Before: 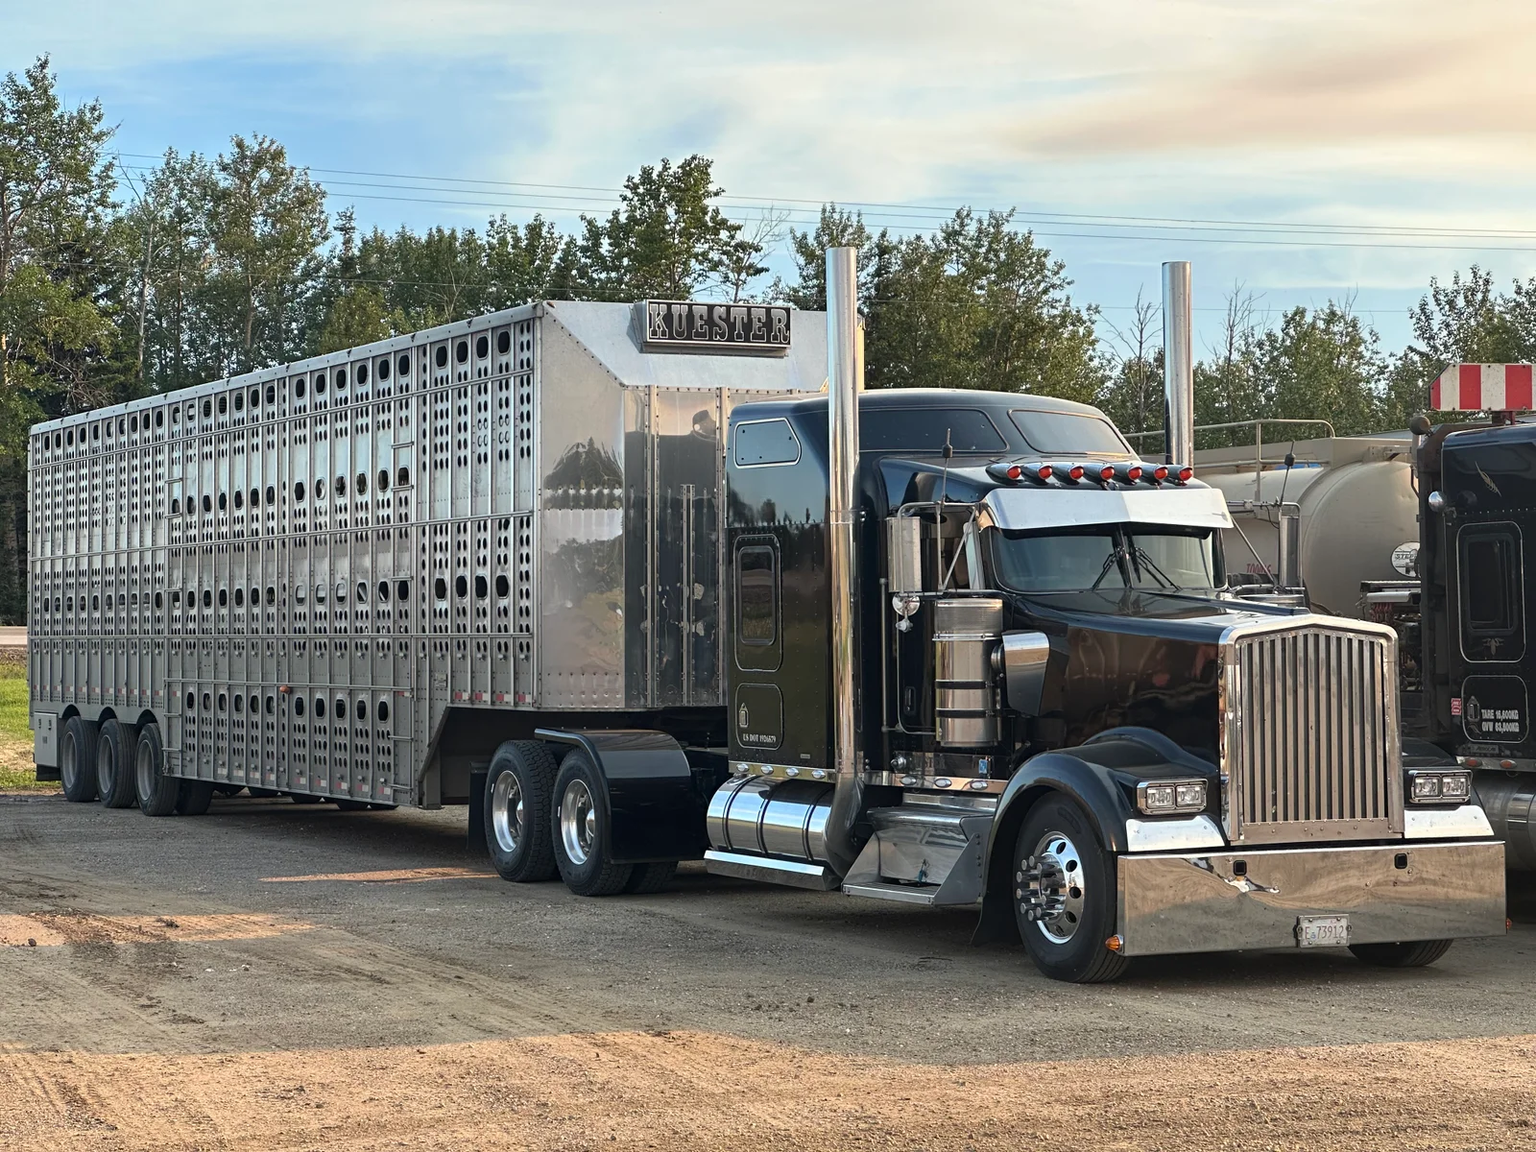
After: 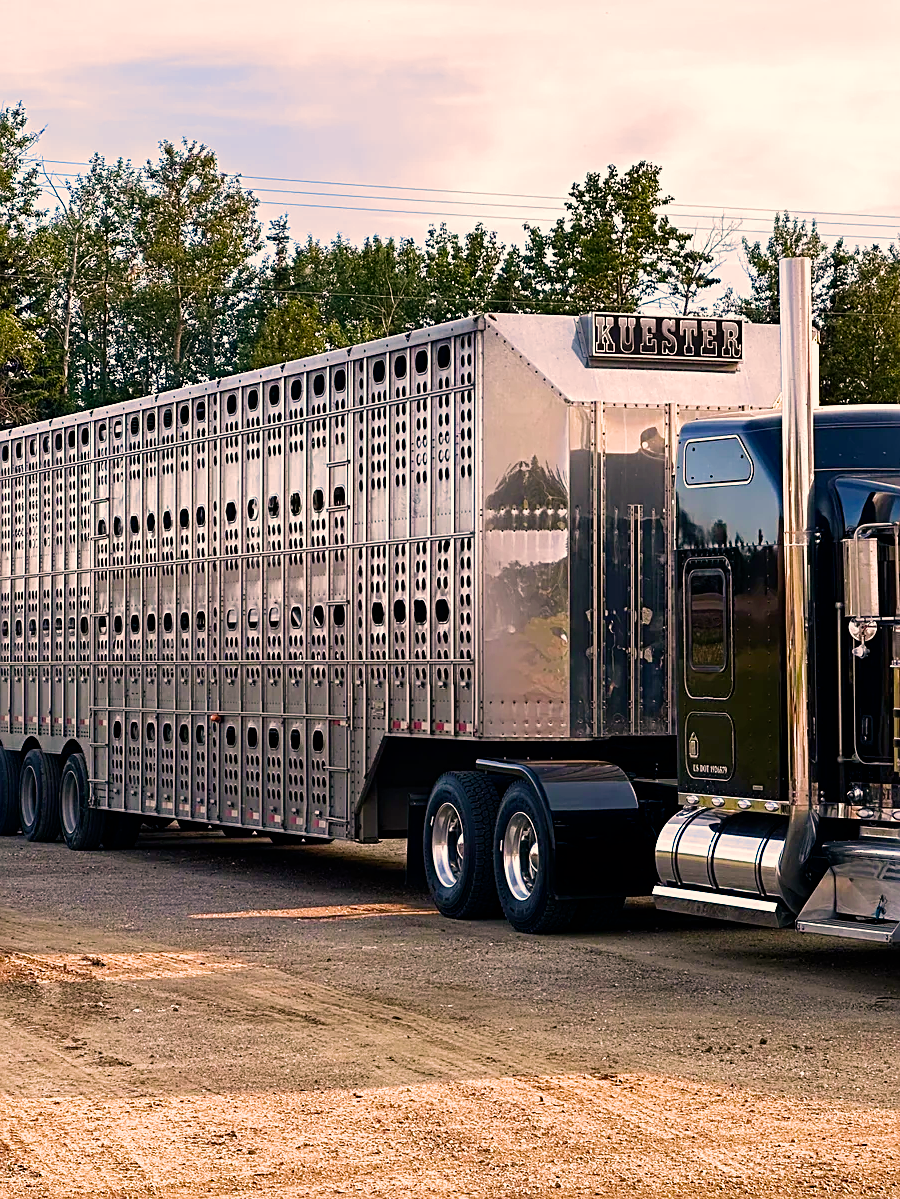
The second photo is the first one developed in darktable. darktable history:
color correction: highlights a* 11.96, highlights b* 11.58
white balance: red 1.009, blue 1.027
crop: left 5.114%, right 38.589%
velvia: on, module defaults
filmic rgb: black relative exposure -8.2 EV, white relative exposure 2.2 EV, threshold 3 EV, hardness 7.11, latitude 75%, contrast 1.325, highlights saturation mix -2%, shadows ↔ highlights balance 30%, preserve chrominance no, color science v5 (2021), contrast in shadows safe, contrast in highlights safe, enable highlight reconstruction true
sharpen: on, module defaults
color balance rgb: perceptual saturation grading › global saturation 20%, perceptual saturation grading › highlights -25%, perceptual saturation grading › shadows 50%
